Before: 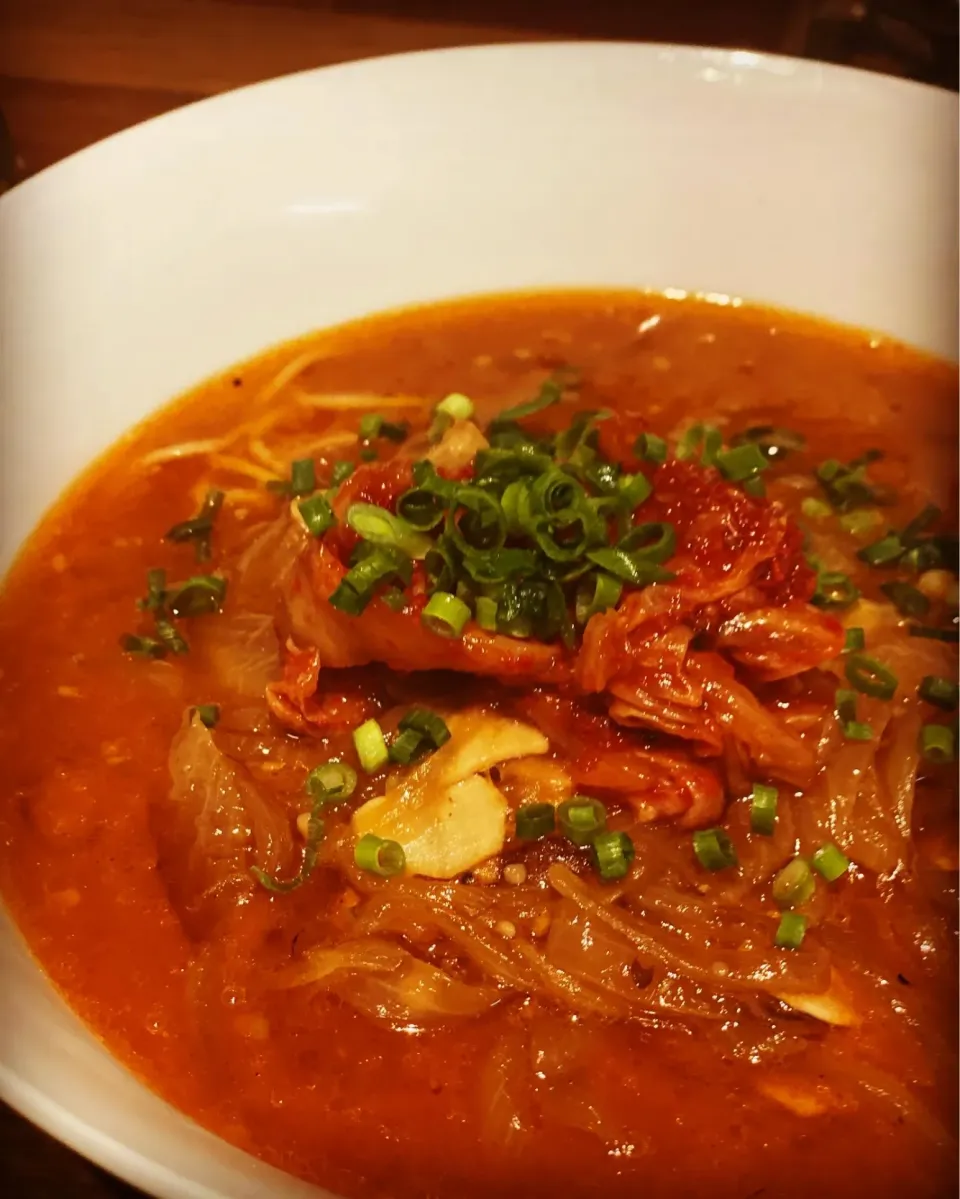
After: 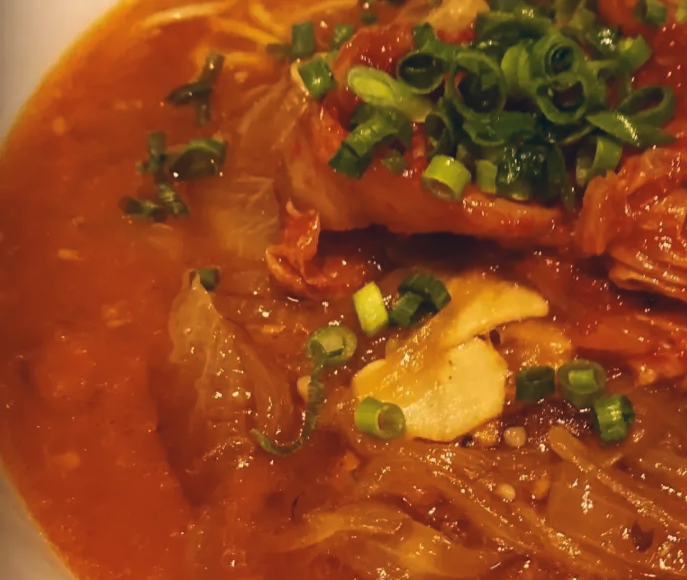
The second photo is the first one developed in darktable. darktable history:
crop: top 36.518%, right 28.337%, bottom 15.066%
tone equalizer: on, module defaults
color correction: highlights a* 10.37, highlights b* 14.43, shadows a* -9.83, shadows b* -14.93
contrast brightness saturation: contrast -0.072, brightness -0.043, saturation -0.115
shadows and highlights: shadows 12.66, white point adjustment 1.18, soften with gaussian
